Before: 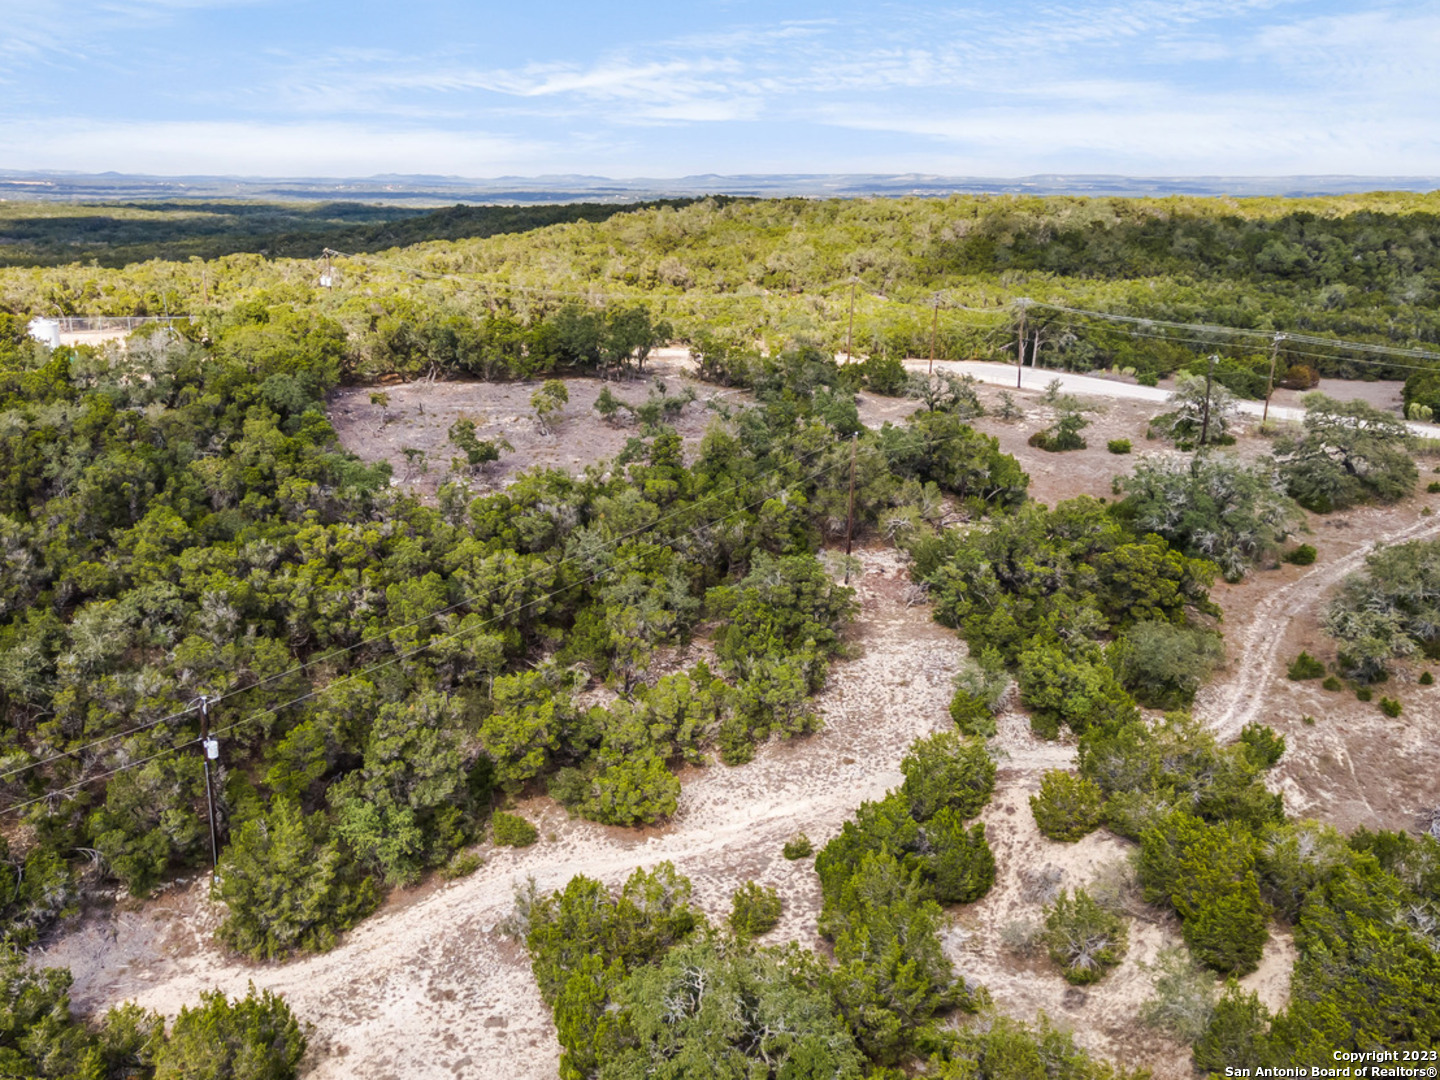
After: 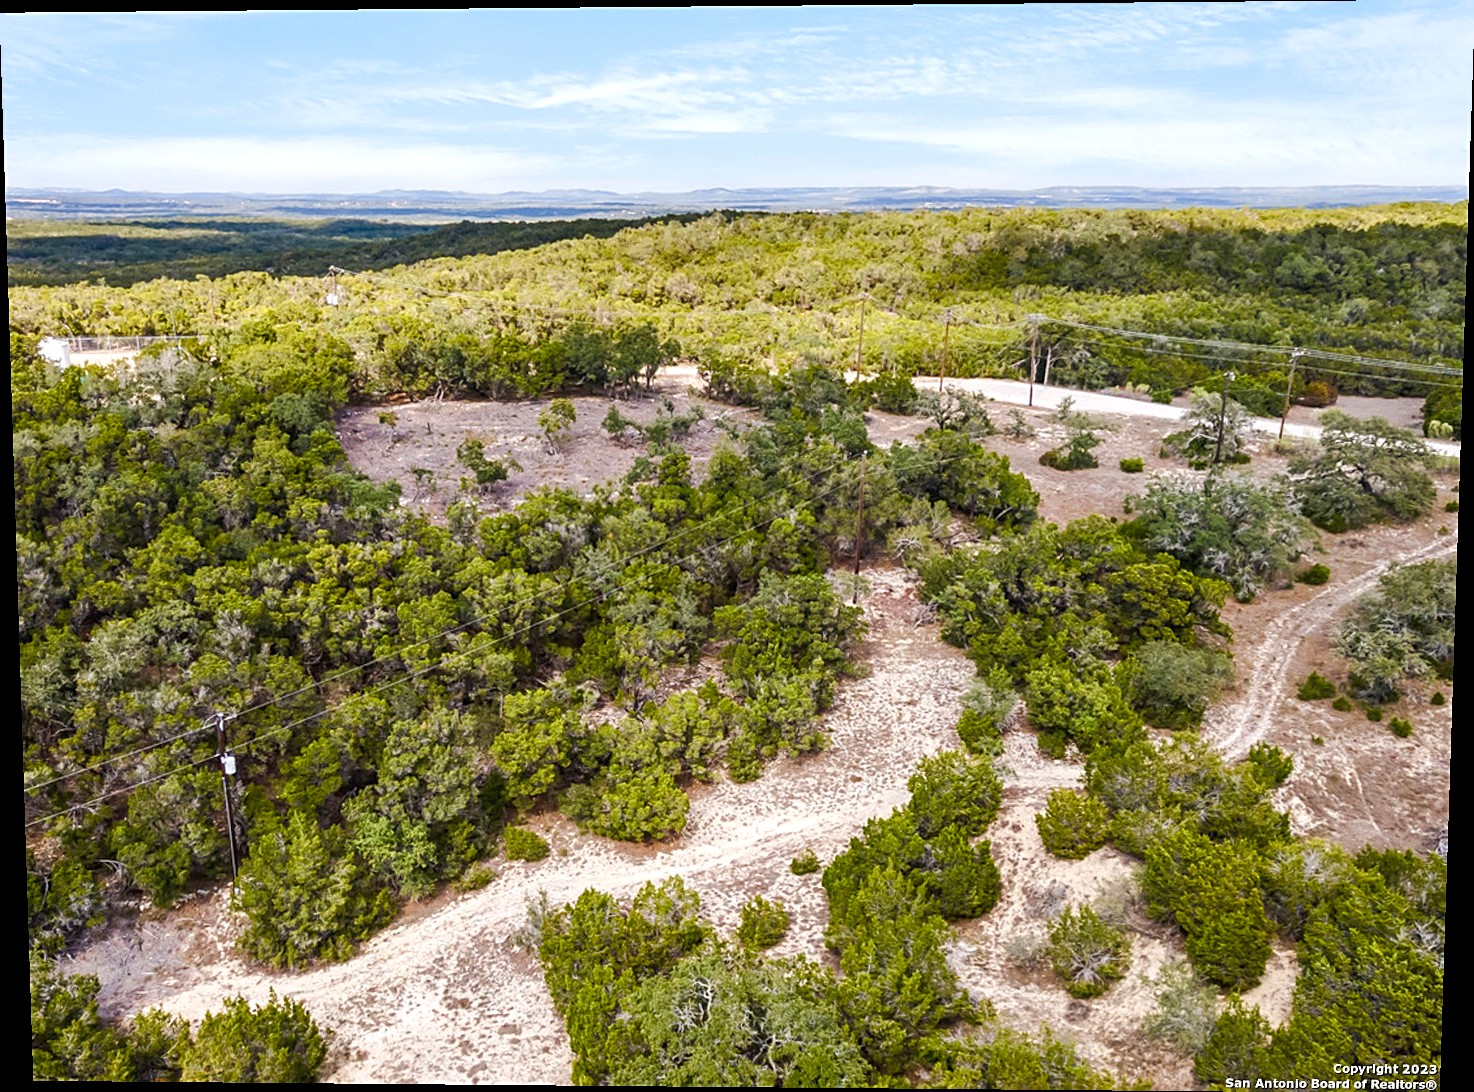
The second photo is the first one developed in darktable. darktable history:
color balance rgb: linear chroma grading › shadows 32%, linear chroma grading › global chroma -2%, linear chroma grading › mid-tones 4%, perceptual saturation grading › global saturation -2%, perceptual saturation grading › highlights -8%, perceptual saturation grading › mid-tones 8%, perceptual saturation grading › shadows 4%, perceptual brilliance grading › highlights 8%, perceptual brilliance grading › mid-tones 4%, perceptual brilliance grading › shadows 2%, global vibrance 16%, saturation formula JzAzBz (2021)
rotate and perspective: lens shift (vertical) 0.048, lens shift (horizontal) -0.024, automatic cropping off
sharpen: on, module defaults
